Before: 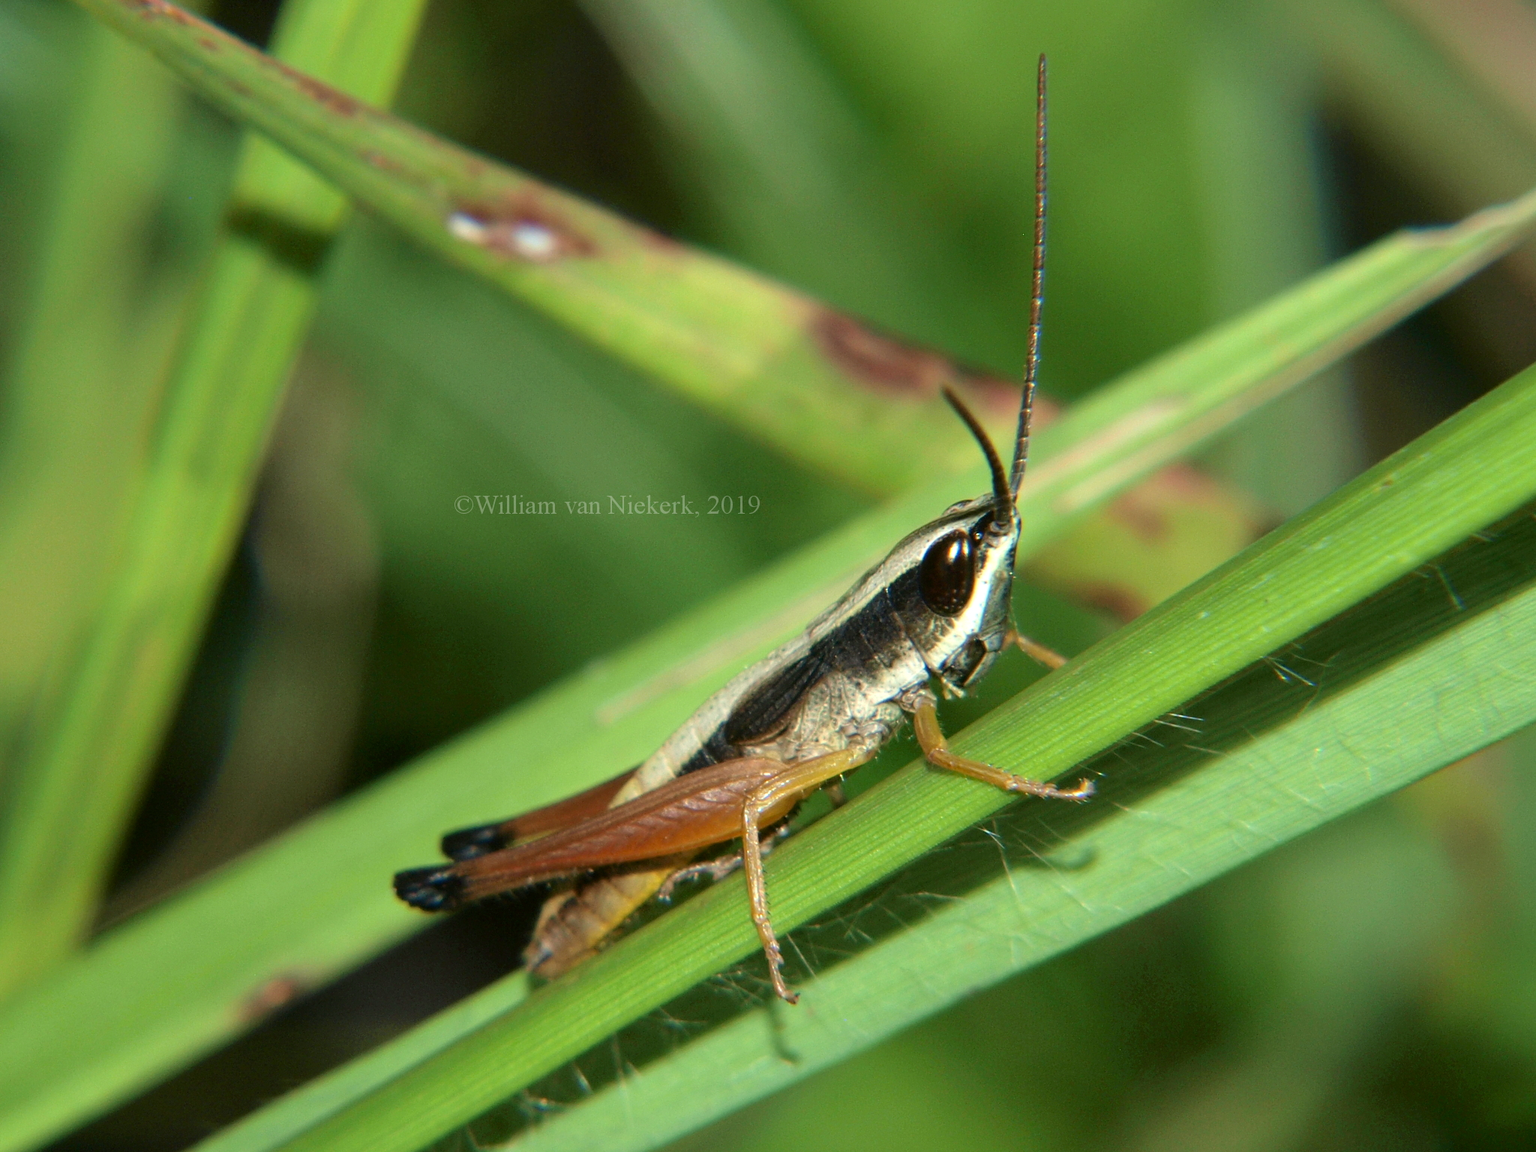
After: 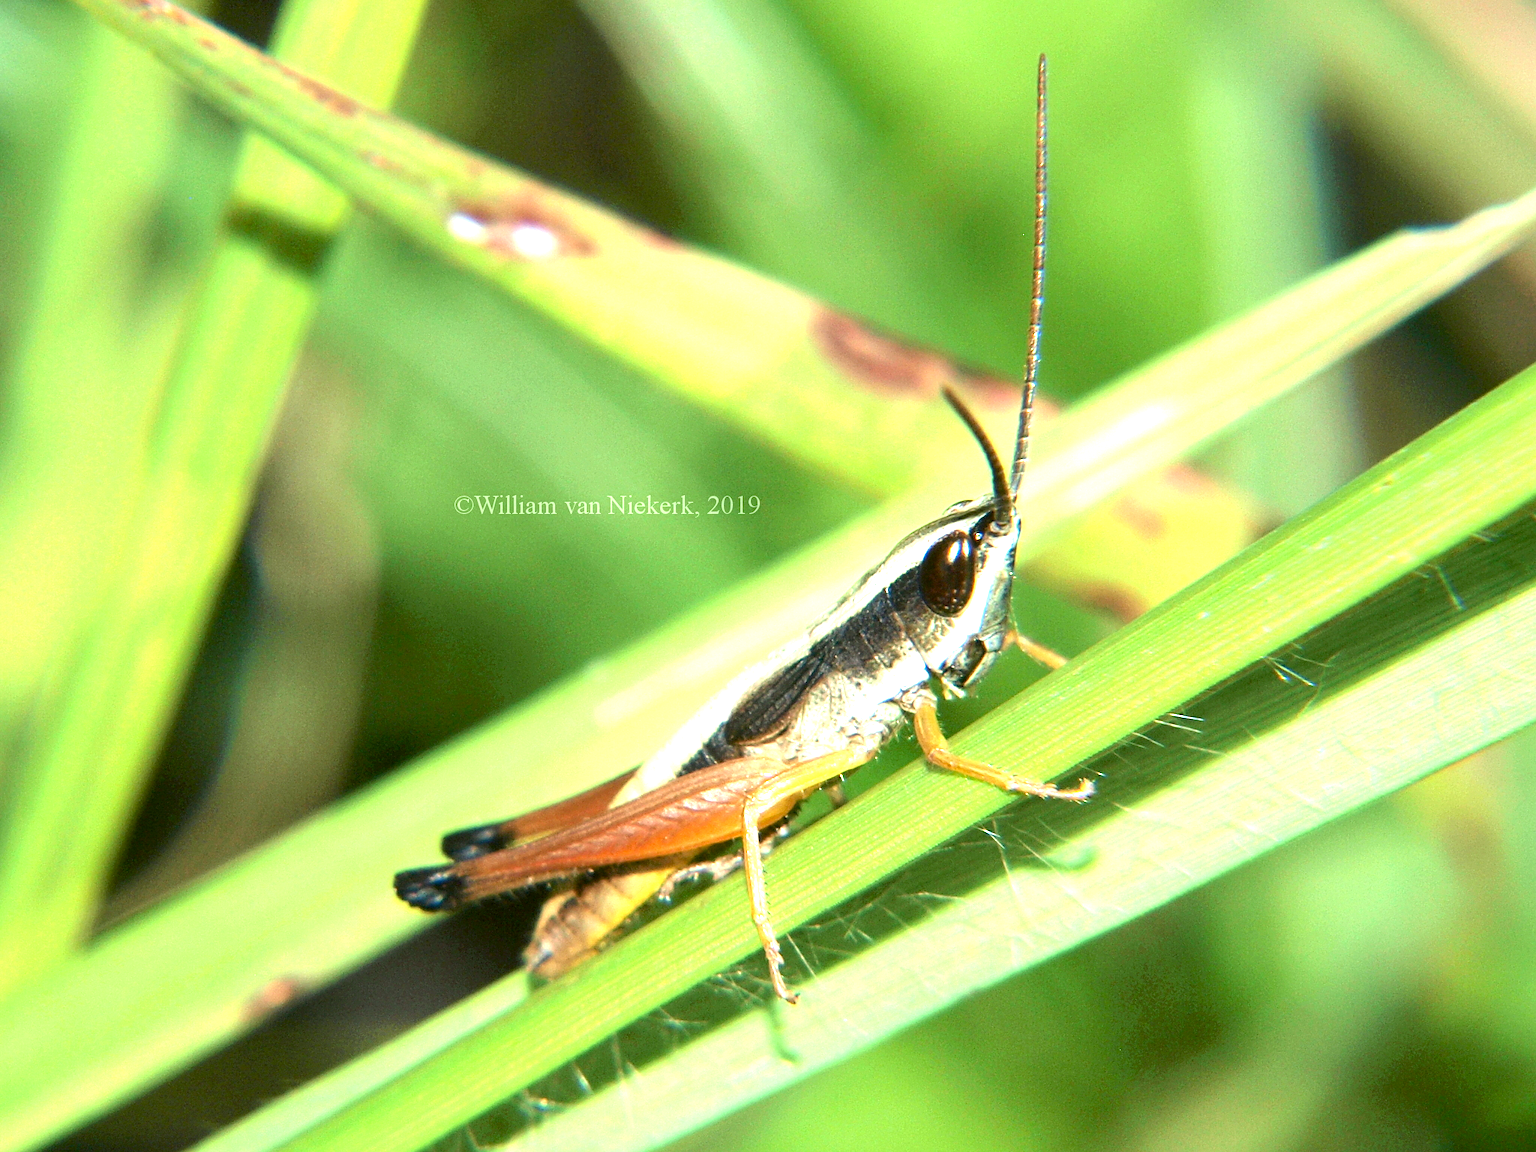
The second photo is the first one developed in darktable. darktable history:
sharpen: amount 0.2
exposure: black level correction 0.001, exposure 1.719 EV, compensate exposure bias true, compensate highlight preservation false
